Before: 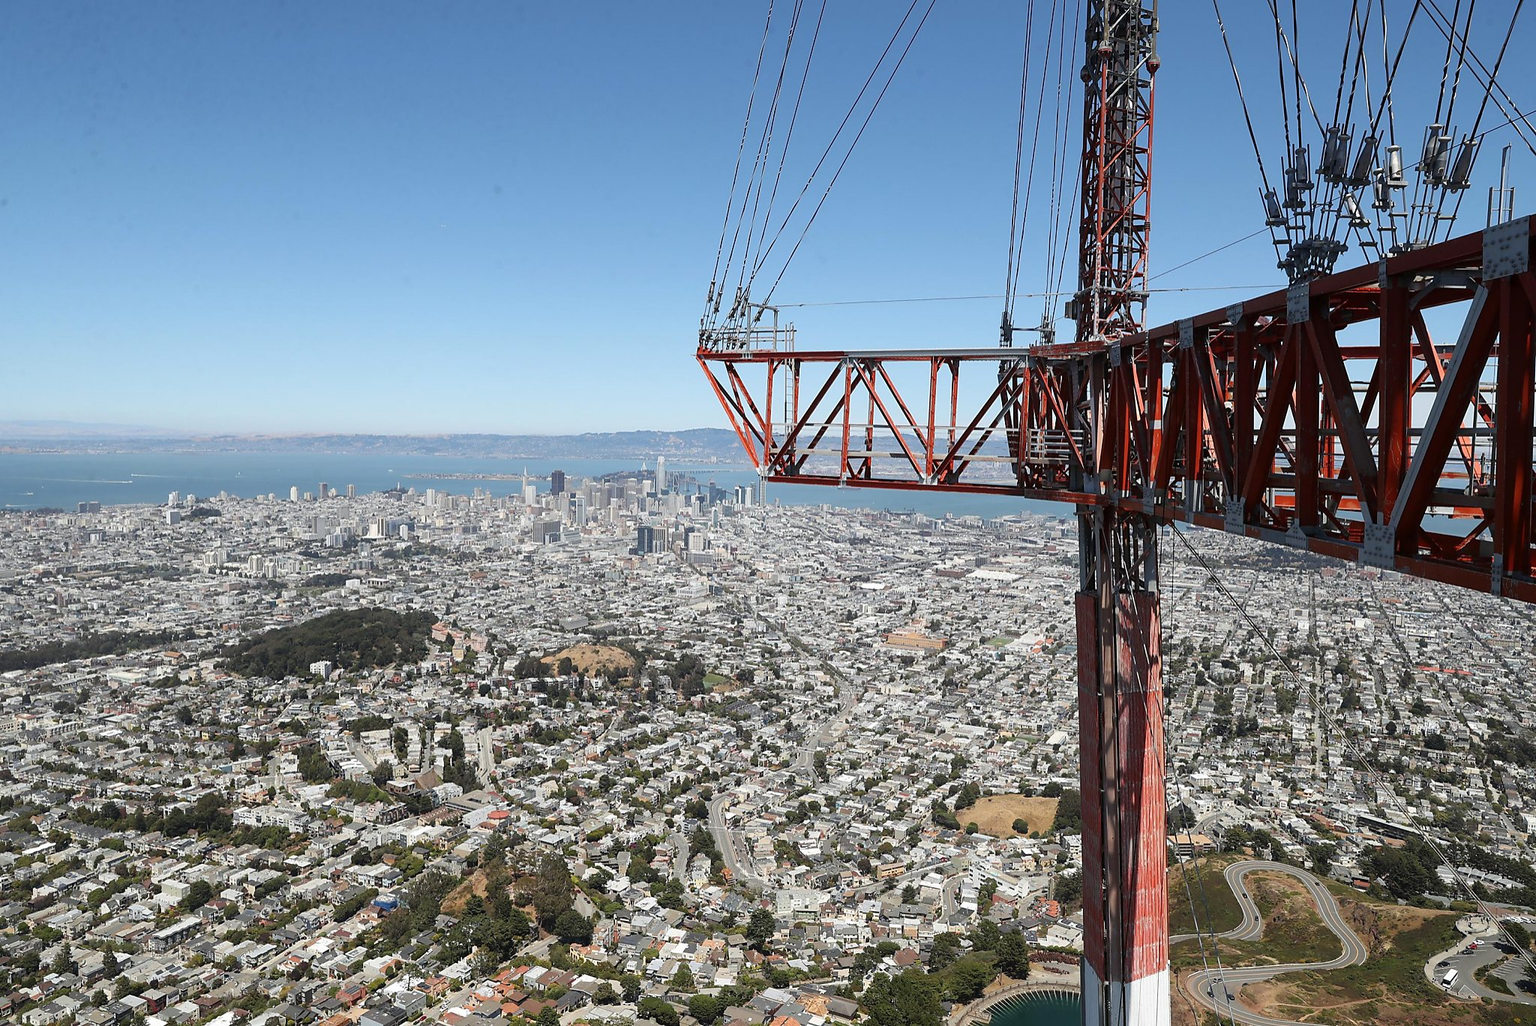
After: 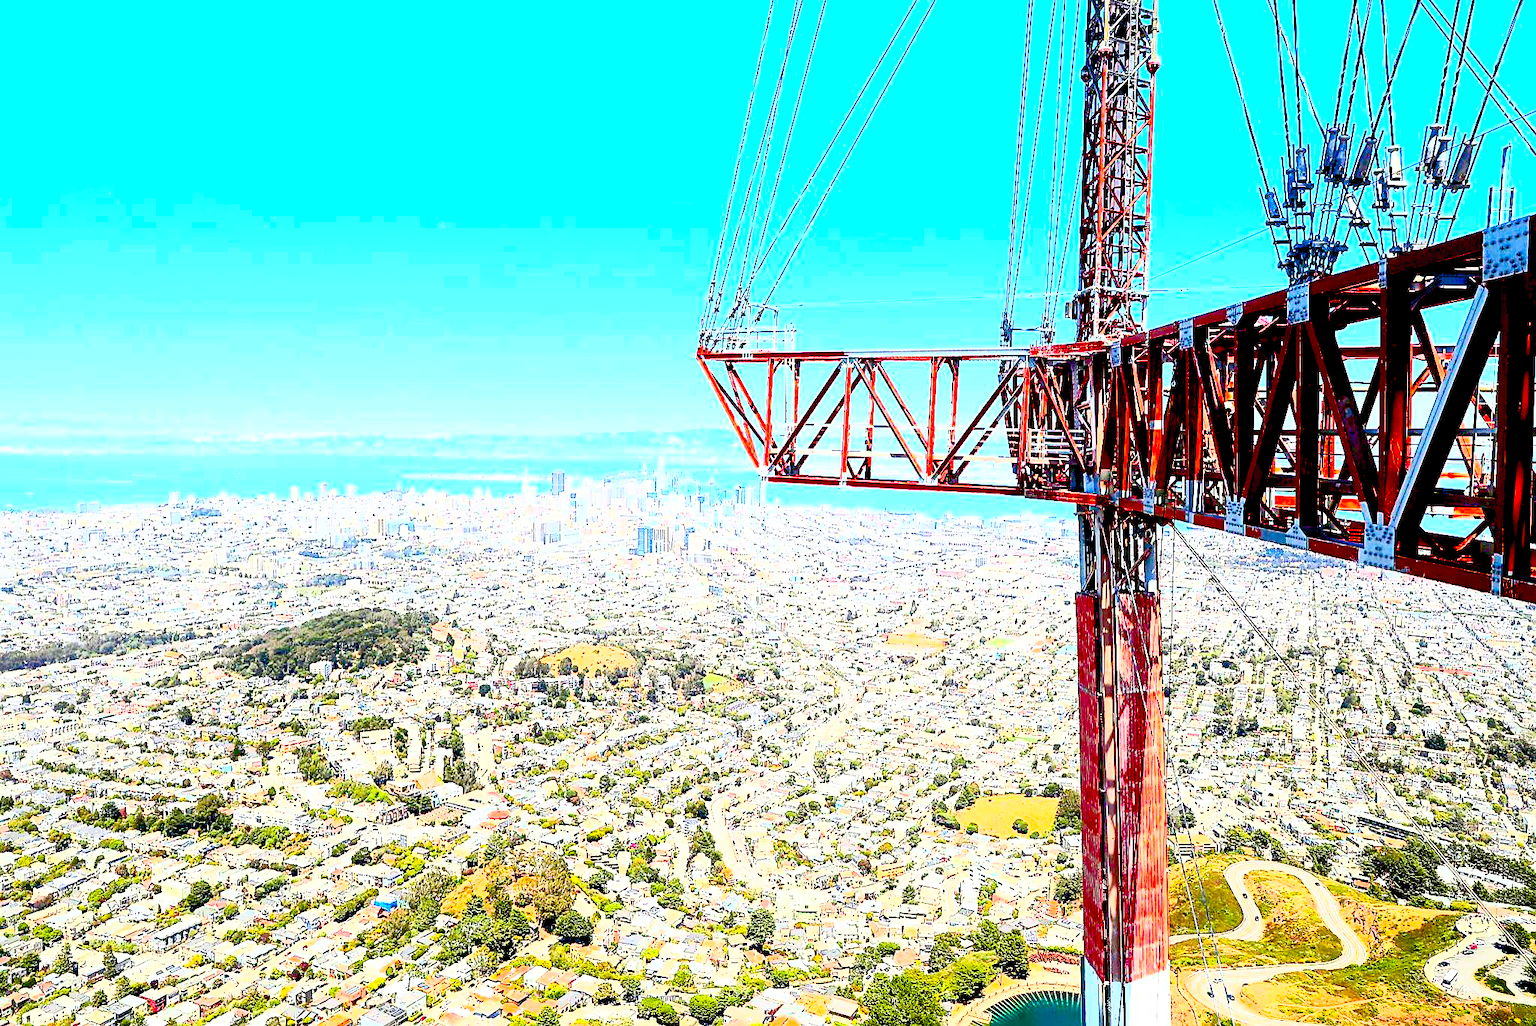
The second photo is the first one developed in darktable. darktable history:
contrast brightness saturation: contrast 0.845, brightness 0.585, saturation 0.588
sharpen: on, module defaults
exposure: black level correction 0.016, exposure 1.772 EV, compensate exposure bias true
color balance rgb: power › hue 328.16°, perceptual saturation grading › global saturation 37.118%, perceptual saturation grading › shadows 35.857%, perceptual brilliance grading › global brilliance 2.958%, perceptual brilliance grading › highlights -2.519%, perceptual brilliance grading › shadows 3.671%, contrast -29.354%
